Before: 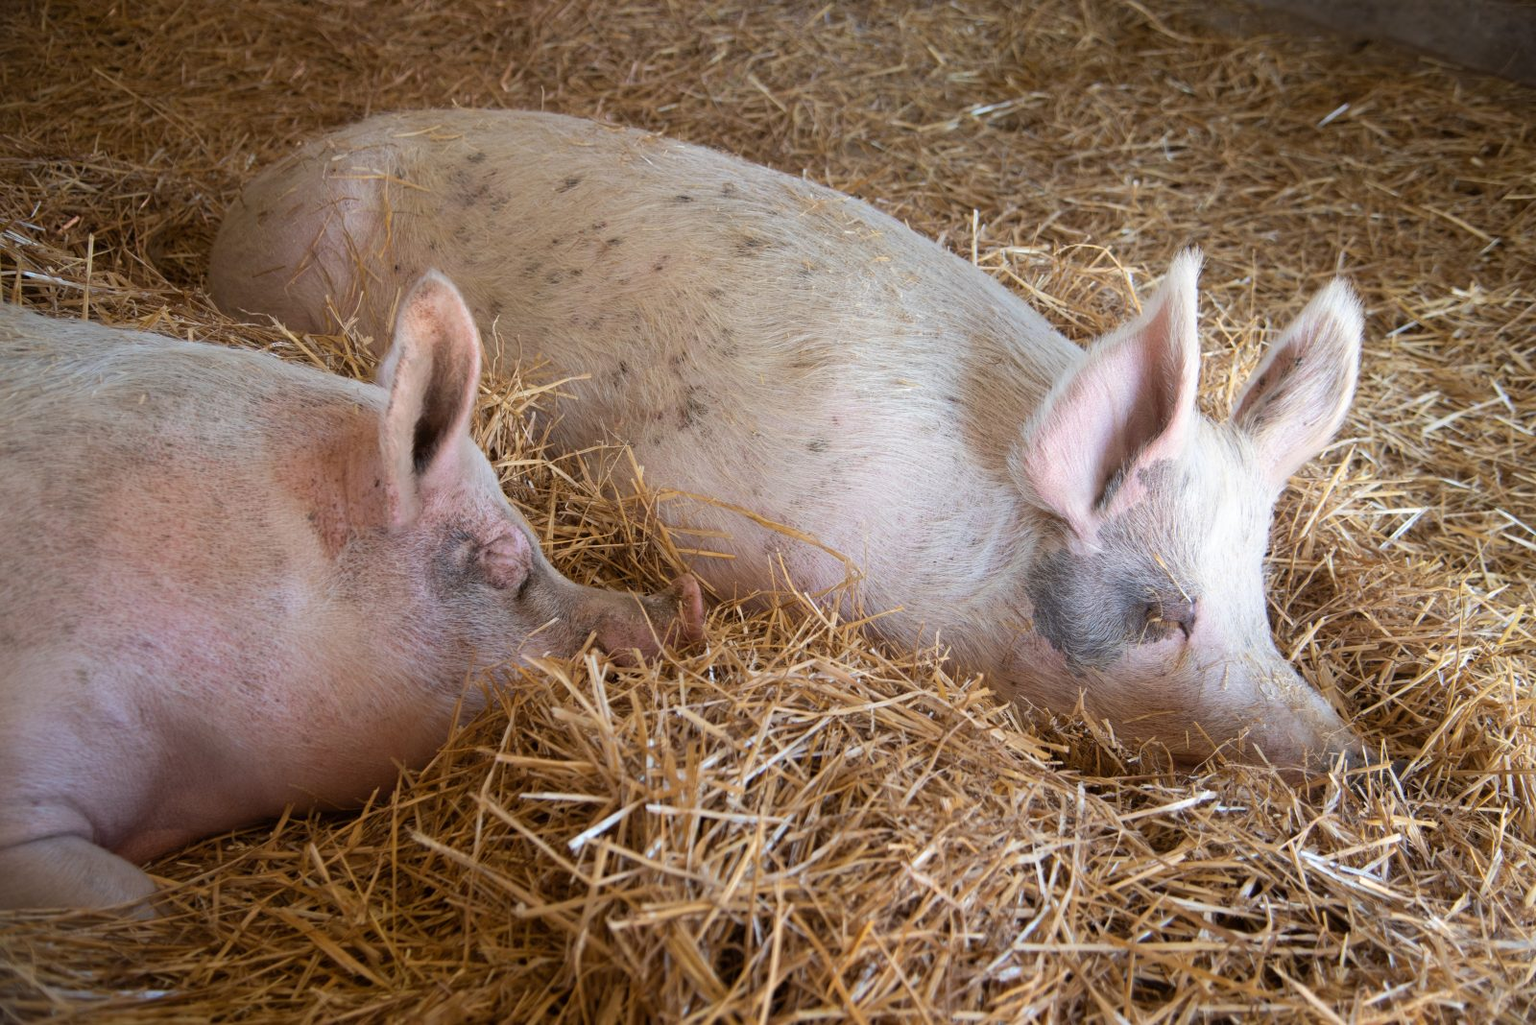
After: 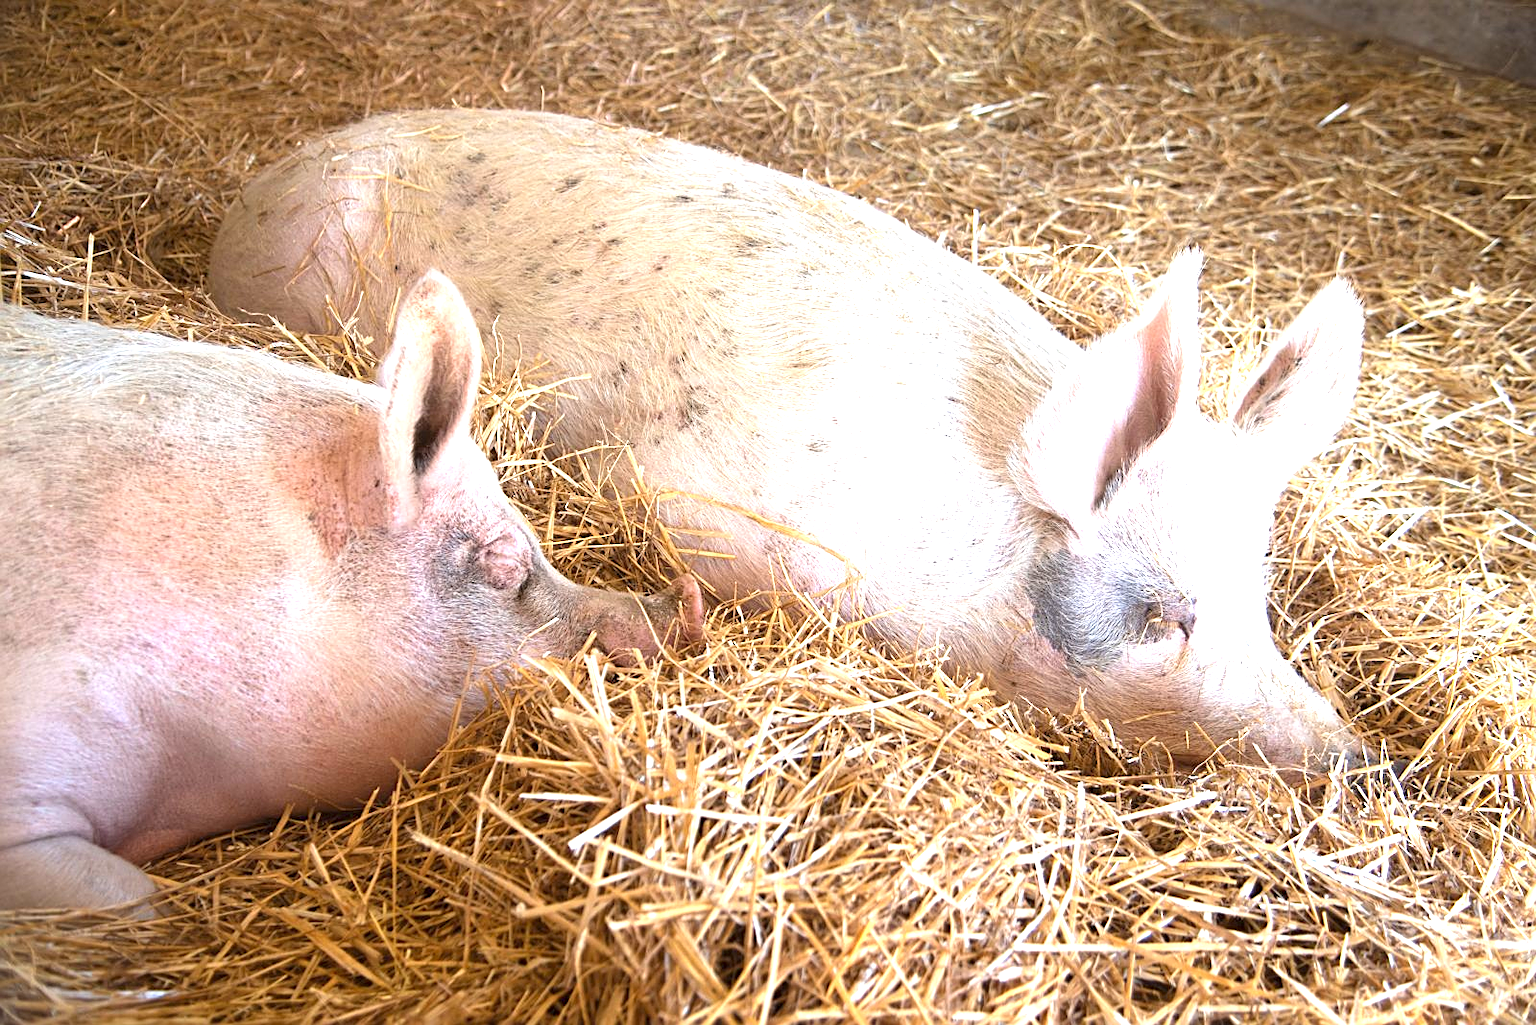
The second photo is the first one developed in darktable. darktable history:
sharpen: on, module defaults
exposure: black level correction 0, exposure 1.5 EV, compensate highlight preservation false
